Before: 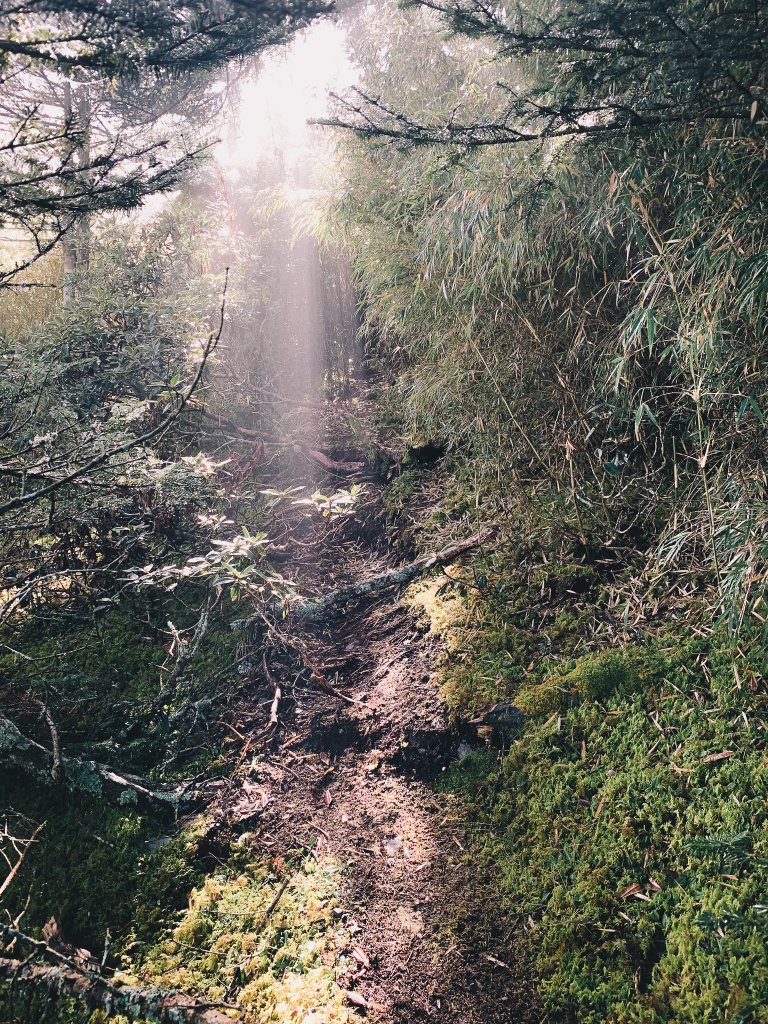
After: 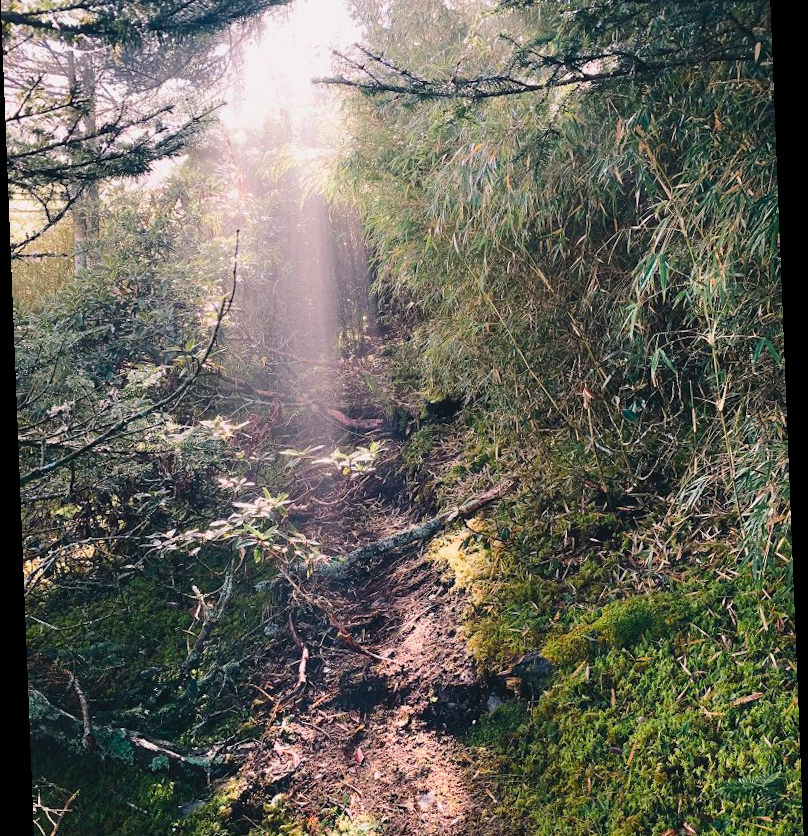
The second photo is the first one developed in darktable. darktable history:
contrast brightness saturation: contrast 0.04, saturation 0.07
crop and rotate: top 5.667%, bottom 14.937%
color balance rgb: linear chroma grading › global chroma 33.4%
rotate and perspective: rotation -2.29°, automatic cropping off
